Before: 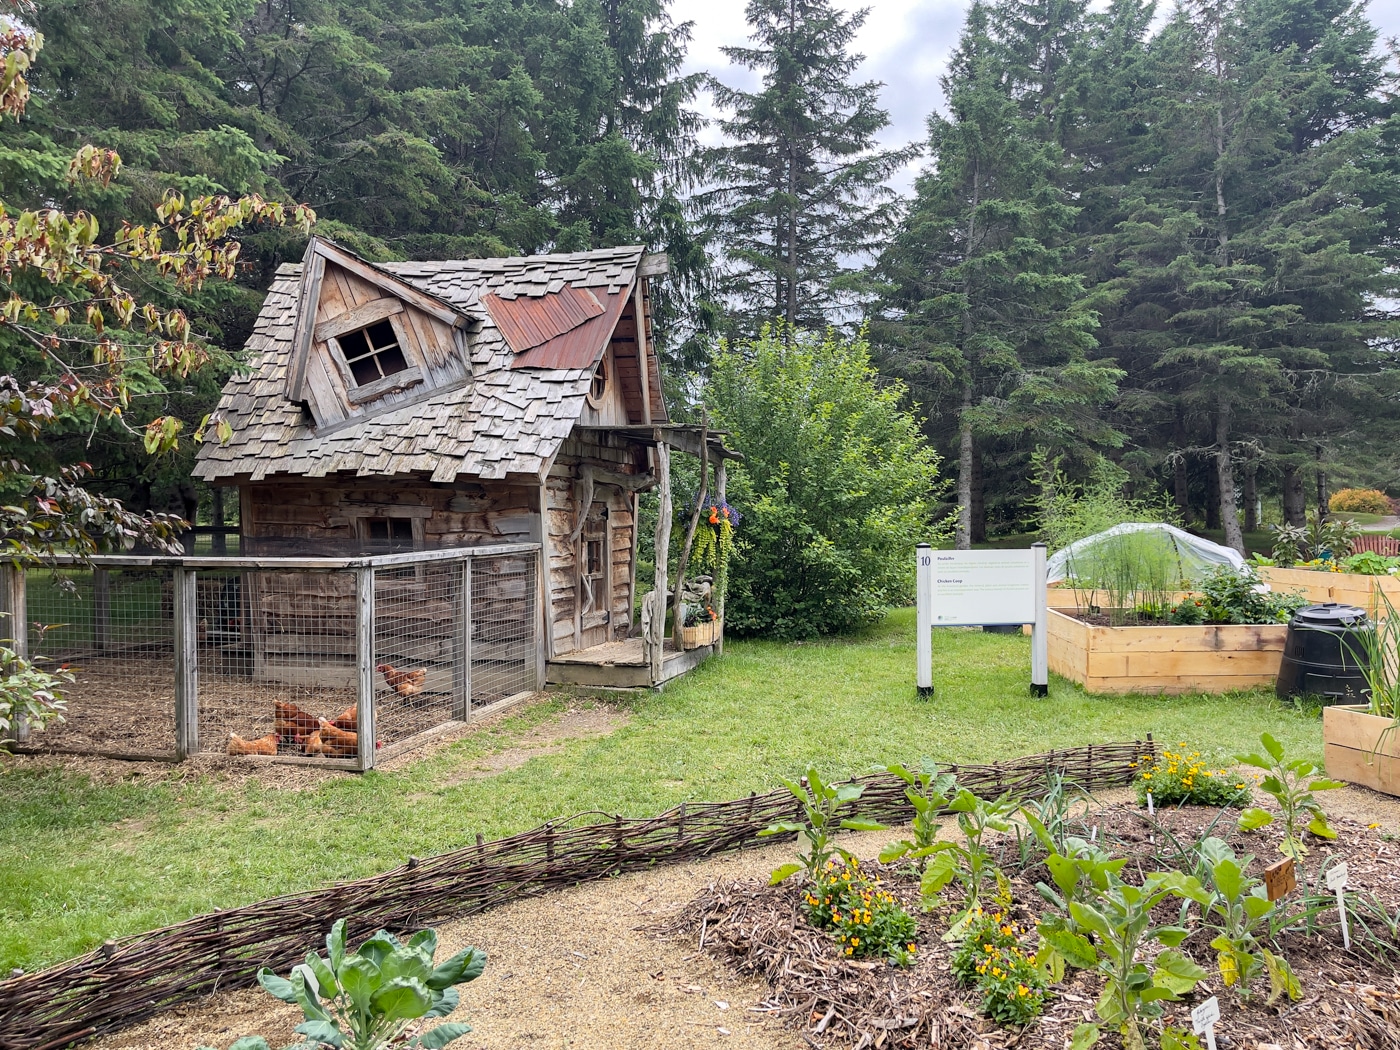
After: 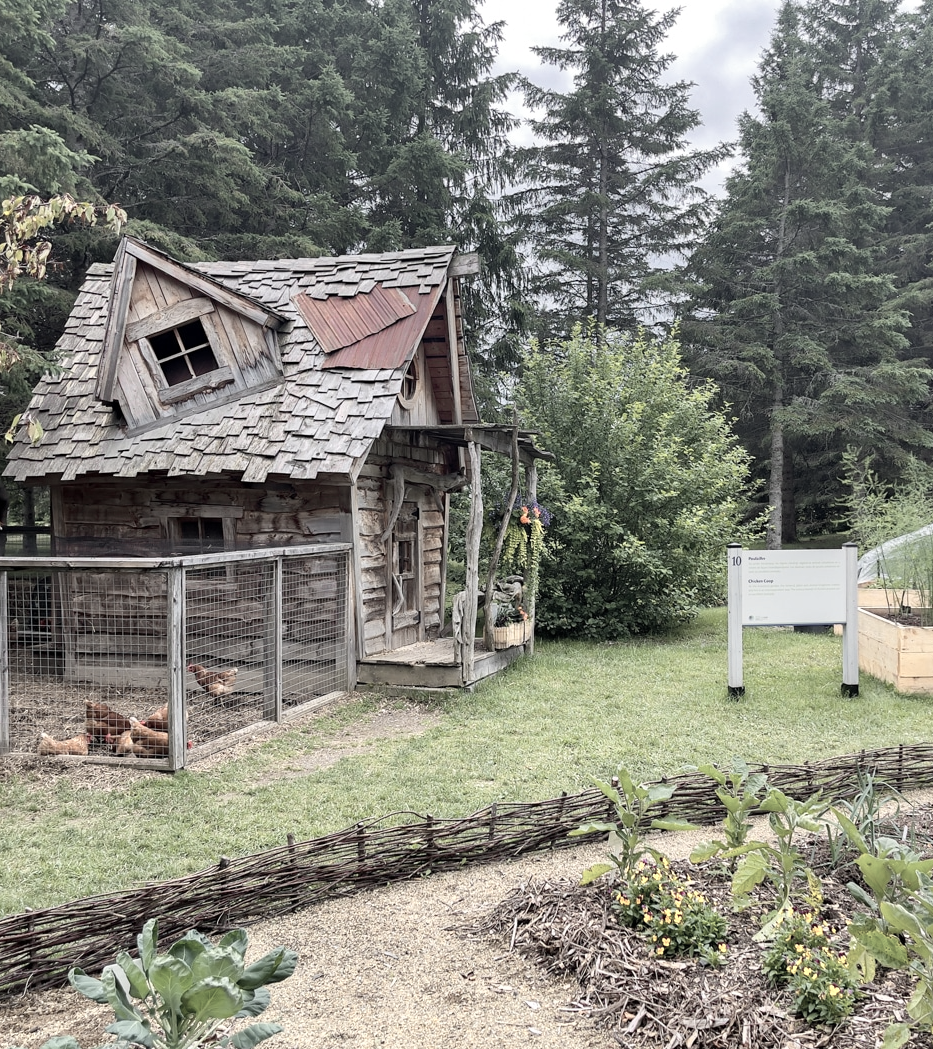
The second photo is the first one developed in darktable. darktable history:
crop and rotate: left 13.537%, right 19.796%
color zones: curves: ch0 [(0, 0.6) (0.129, 0.585) (0.193, 0.596) (0.429, 0.5) (0.571, 0.5) (0.714, 0.5) (0.857, 0.5) (1, 0.6)]; ch1 [(0, 0.453) (0.112, 0.245) (0.213, 0.252) (0.429, 0.233) (0.571, 0.231) (0.683, 0.242) (0.857, 0.296) (1, 0.453)]
